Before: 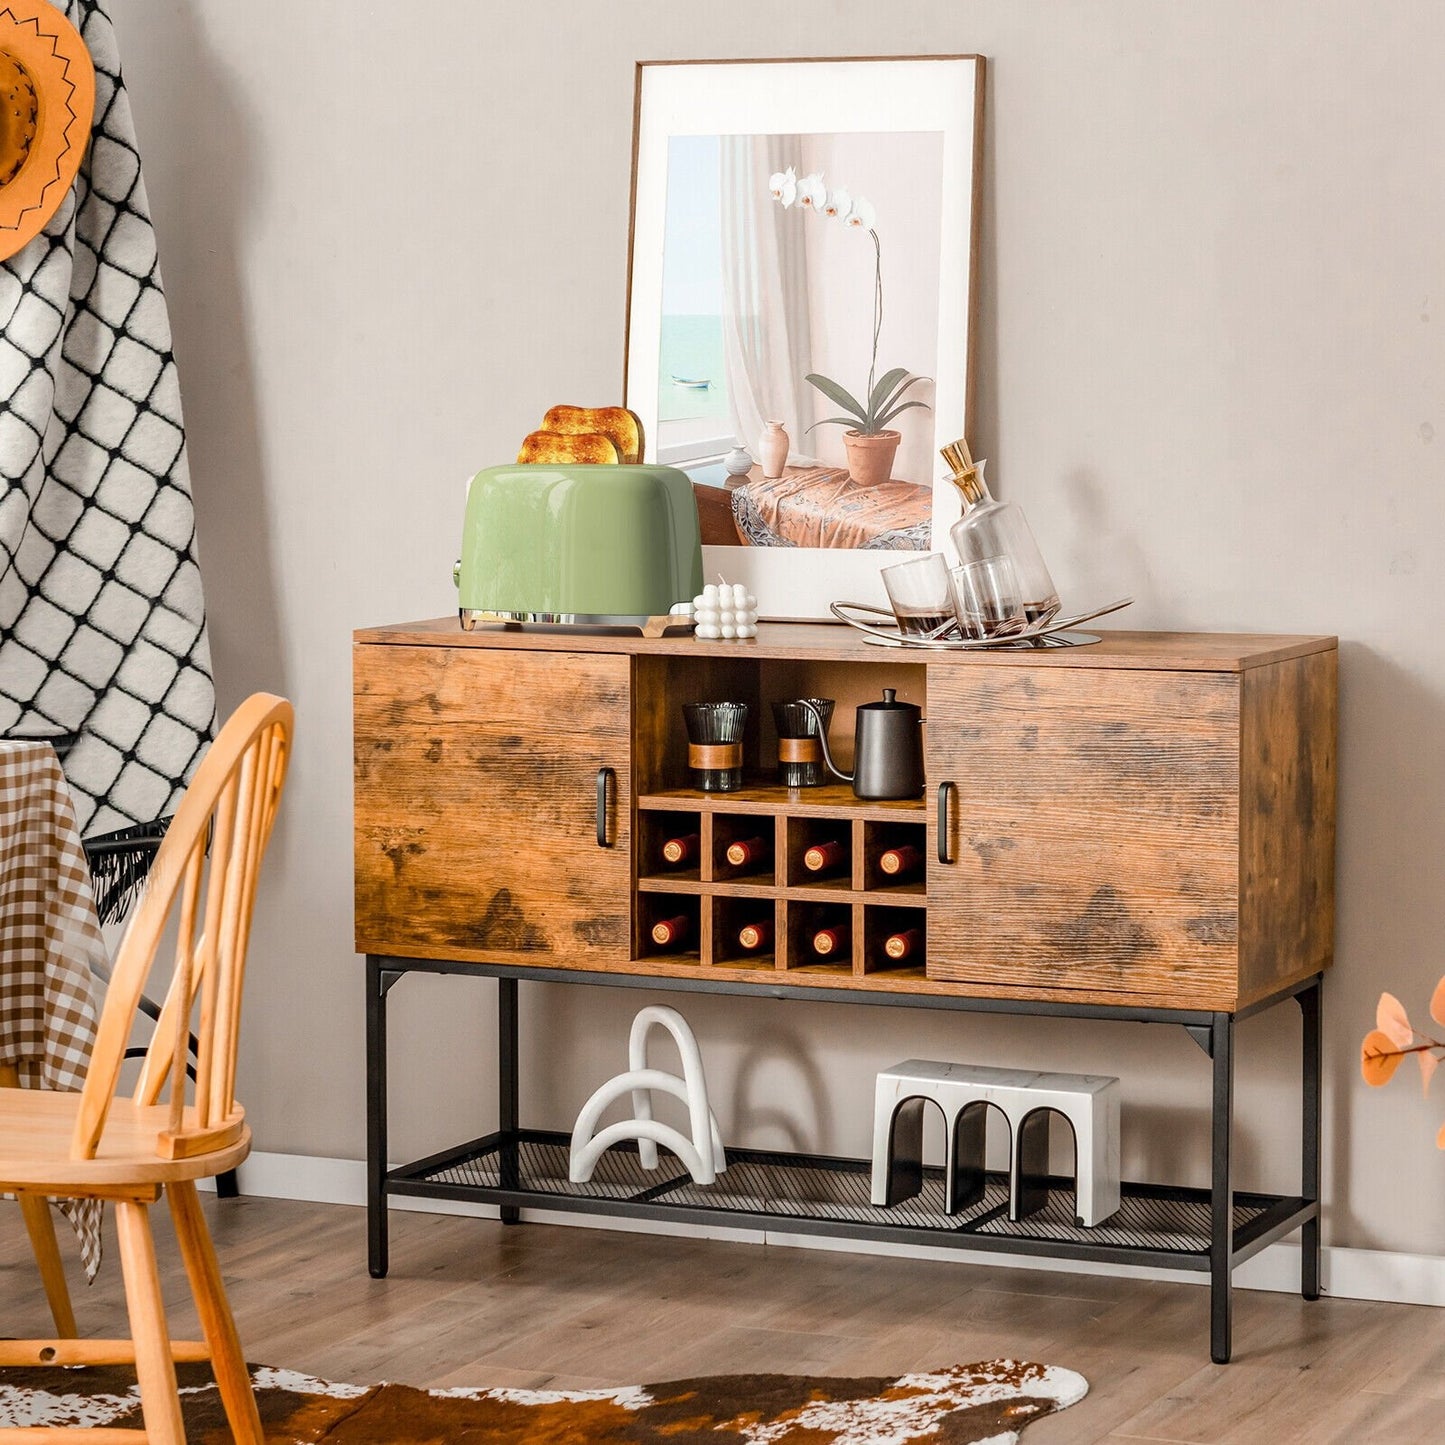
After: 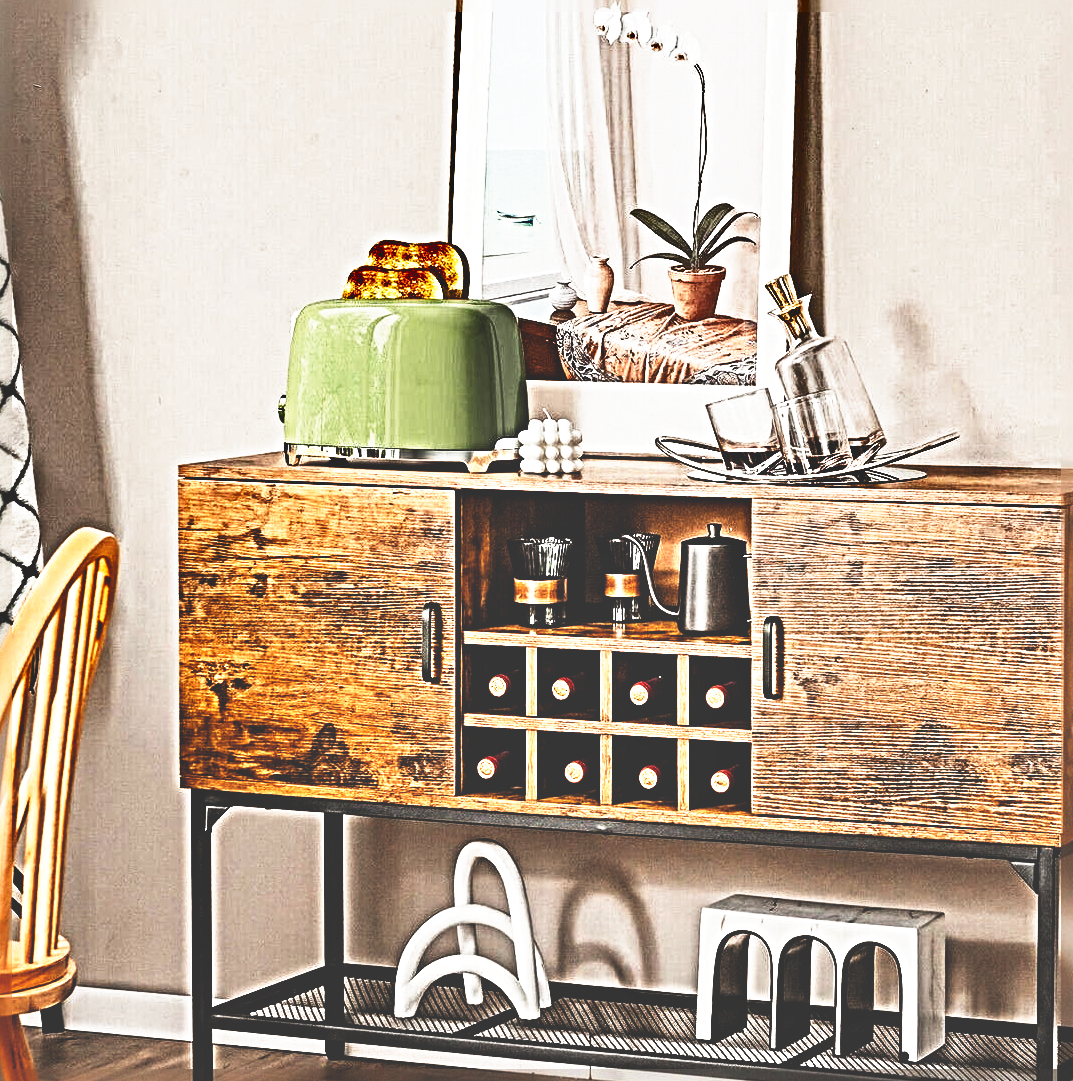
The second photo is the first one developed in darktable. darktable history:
crop and rotate: left 12.171%, top 11.476%, right 13.549%, bottom 13.686%
sharpen: radius 6.283, amount 1.79, threshold 0.108
base curve: curves: ch0 [(0, 0.036) (0.007, 0.037) (0.604, 0.887) (1, 1)], preserve colors none
shadows and highlights: low approximation 0.01, soften with gaussian
